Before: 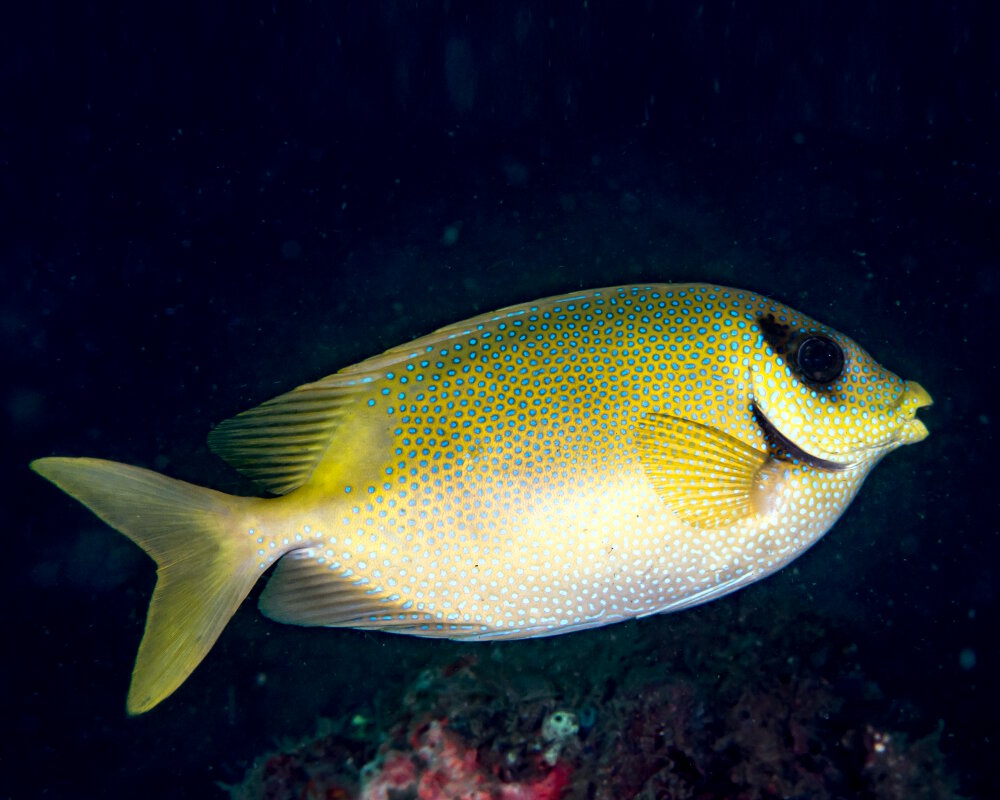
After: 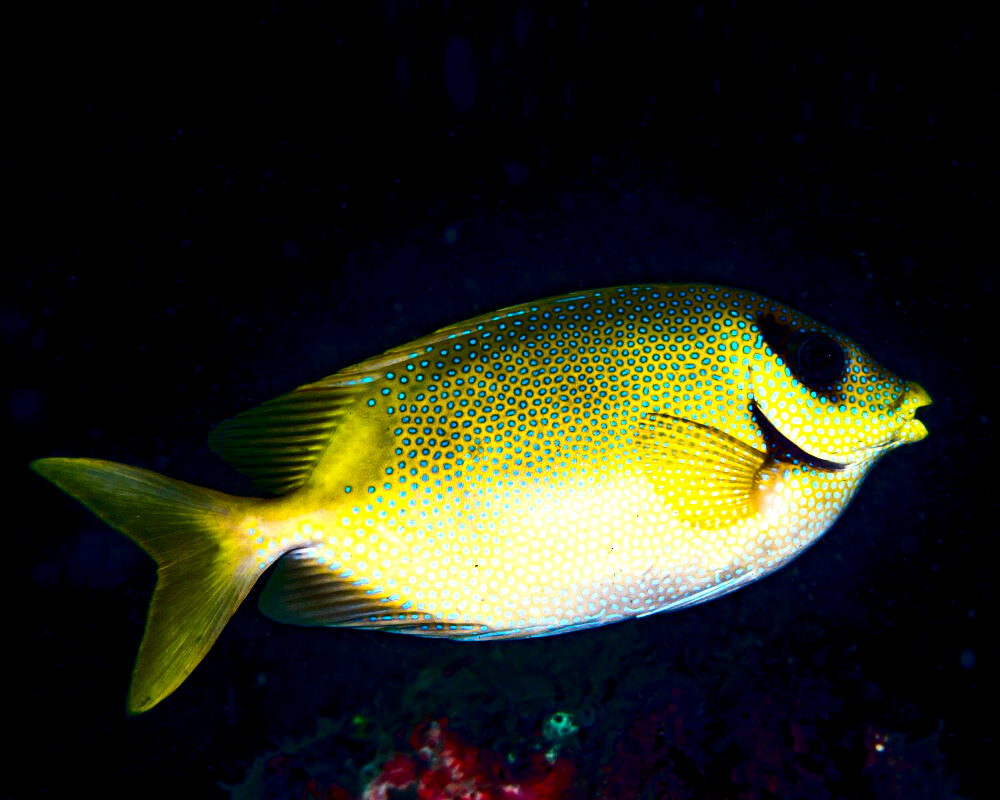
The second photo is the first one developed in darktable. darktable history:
color balance rgb: linear chroma grading › global chroma 9%, perceptual saturation grading › global saturation 36%, perceptual saturation grading › shadows 35%, perceptual brilliance grading › global brilliance 15%, perceptual brilliance grading › shadows -35%, global vibrance 15%
contrast brightness saturation: contrast 0.24, brightness -0.24, saturation 0.14
